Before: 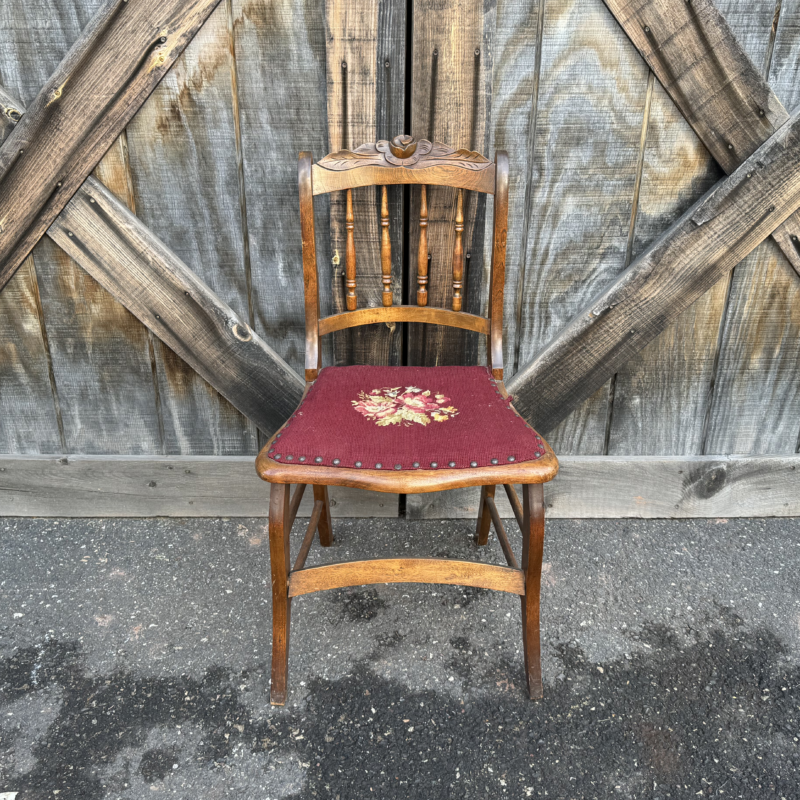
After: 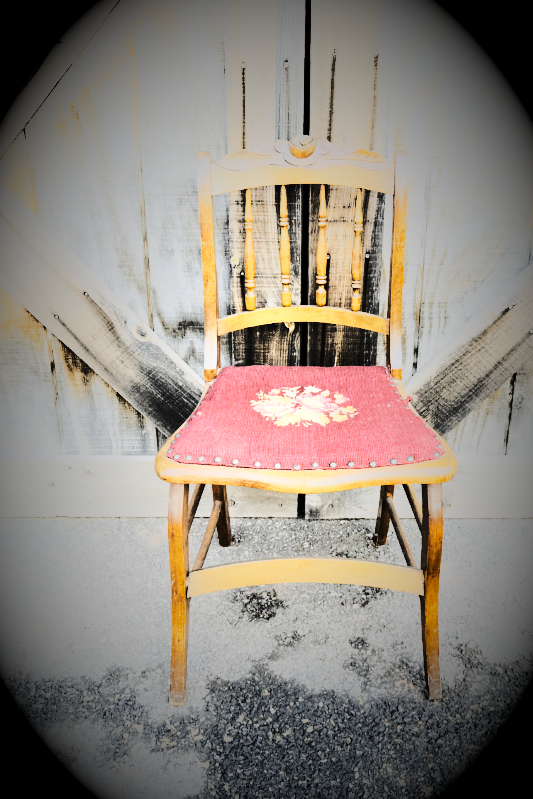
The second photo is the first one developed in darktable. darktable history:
base curve: curves: ch0 [(0, 0) (0.036, 0.025) (0.121, 0.166) (0.206, 0.329) (0.605, 0.79) (1, 1)], preserve colors none
rgb curve: curves: ch0 [(0, 0) (0.21, 0.15) (0.24, 0.21) (0.5, 0.75) (0.75, 0.96) (0.89, 0.99) (1, 1)]; ch1 [(0, 0.02) (0.21, 0.13) (0.25, 0.2) (0.5, 0.67) (0.75, 0.9) (0.89, 0.97) (1, 1)]; ch2 [(0, 0.02) (0.21, 0.13) (0.25, 0.2) (0.5, 0.67) (0.75, 0.9) (0.89, 0.97) (1, 1)], compensate middle gray true
vignetting: fall-off start 15.9%, fall-off radius 100%, brightness -1, saturation 0.5, width/height ratio 0.719
color contrast: green-magenta contrast 0.8, blue-yellow contrast 1.1, unbound 0
shadows and highlights: shadows -54.3, highlights 86.09, soften with gaussian
crop and rotate: left 12.673%, right 20.66%
